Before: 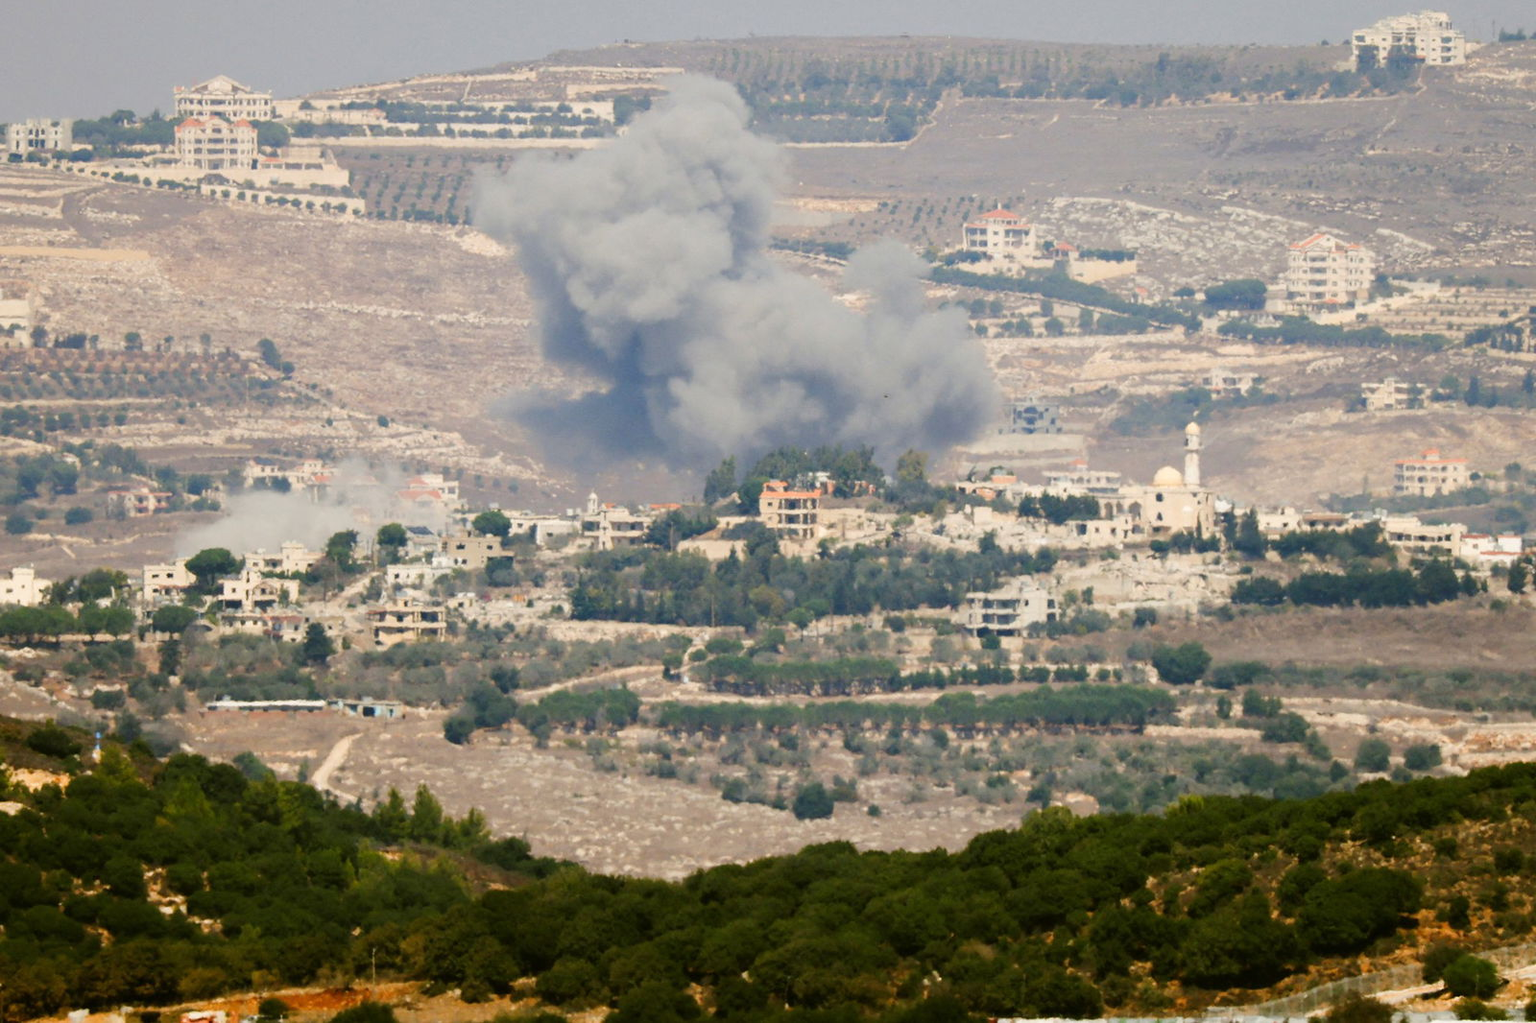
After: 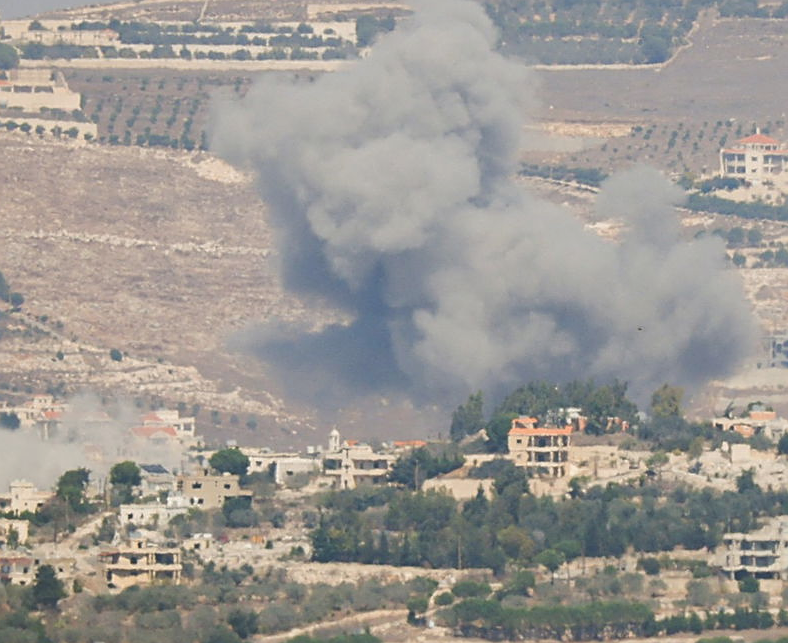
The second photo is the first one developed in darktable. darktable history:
crop: left 17.725%, top 7.905%, right 33.022%, bottom 31.695%
exposure: black level correction -0.026, exposure -0.118 EV, compensate highlight preservation false
sharpen: on, module defaults
shadows and highlights: shadows 24.88, highlights -24.49
